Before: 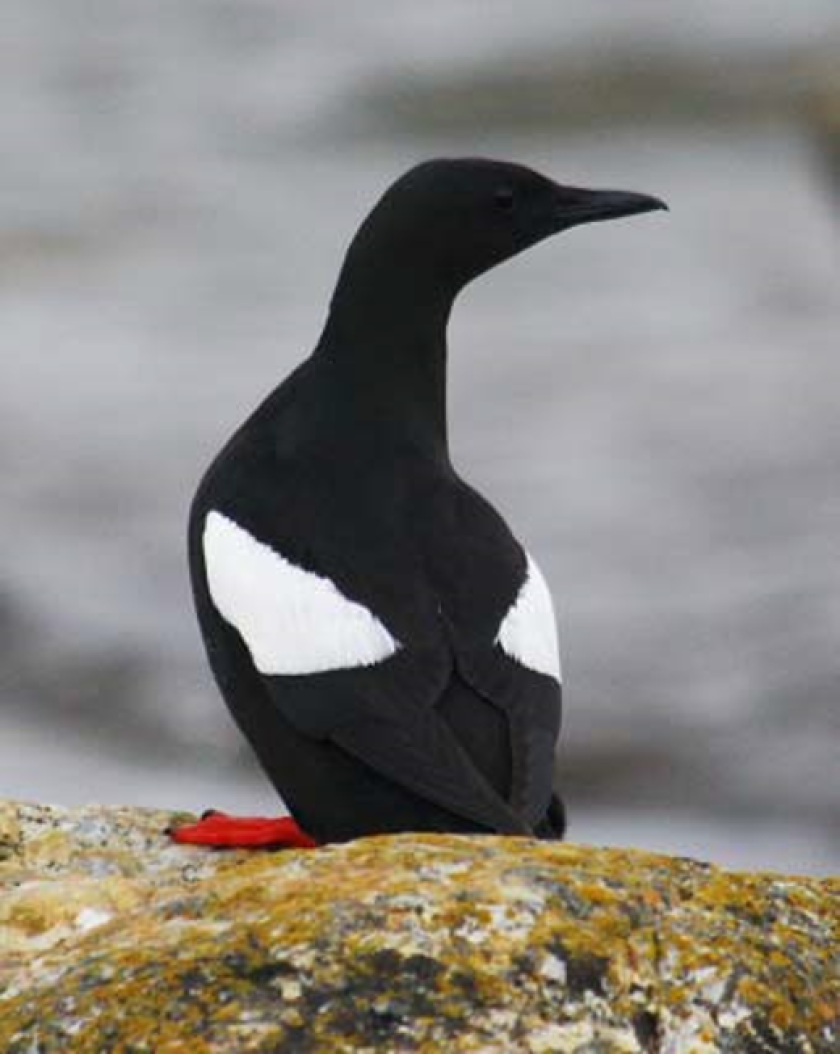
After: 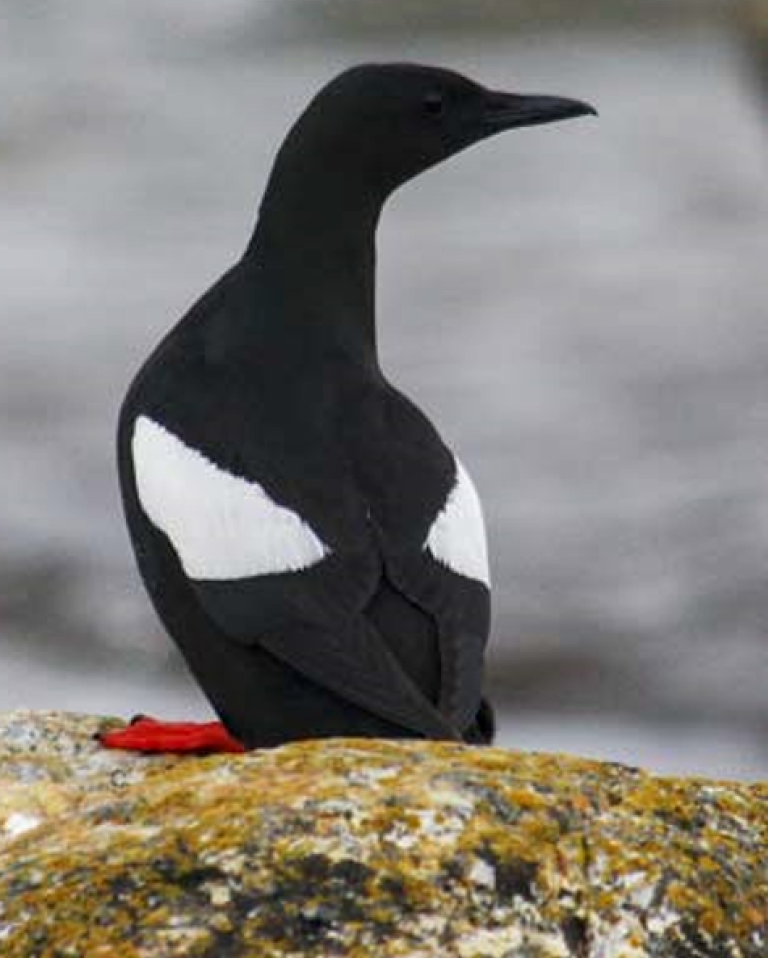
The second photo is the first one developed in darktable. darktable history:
local contrast: on, module defaults
crop and rotate: left 8.504%, top 9.101%
